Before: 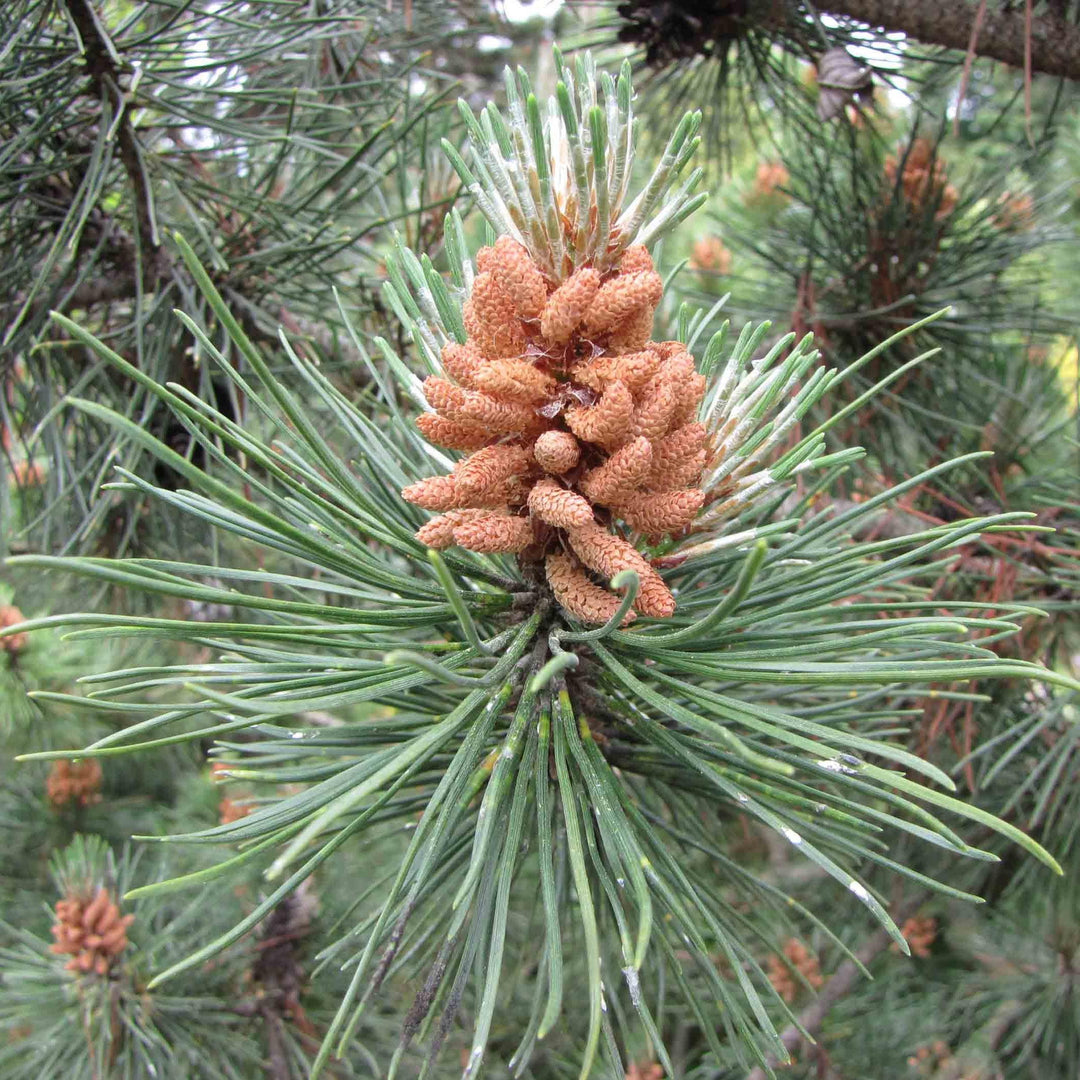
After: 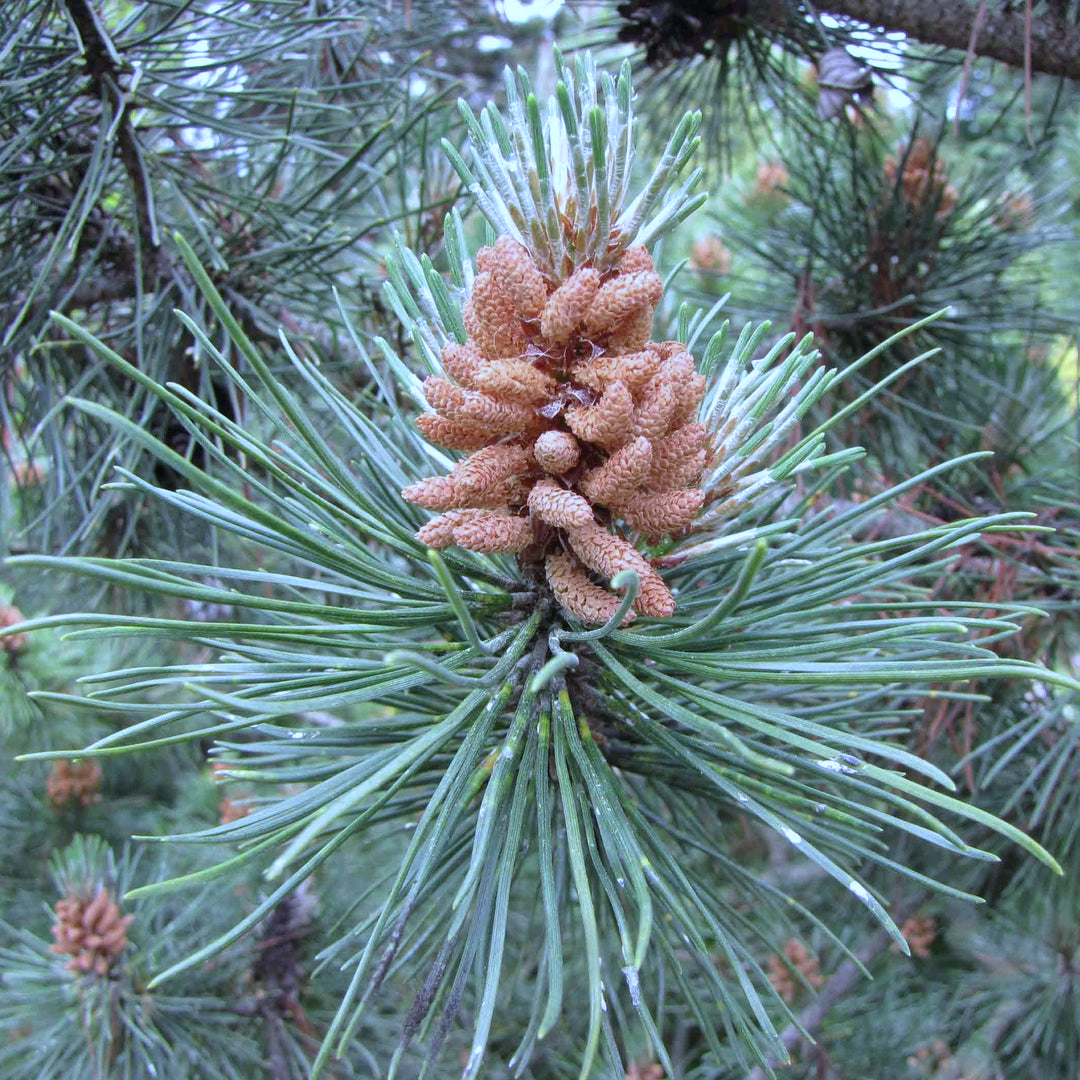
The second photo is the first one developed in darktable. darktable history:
shadows and highlights: soften with gaussian
white balance: red 0.871, blue 1.249
